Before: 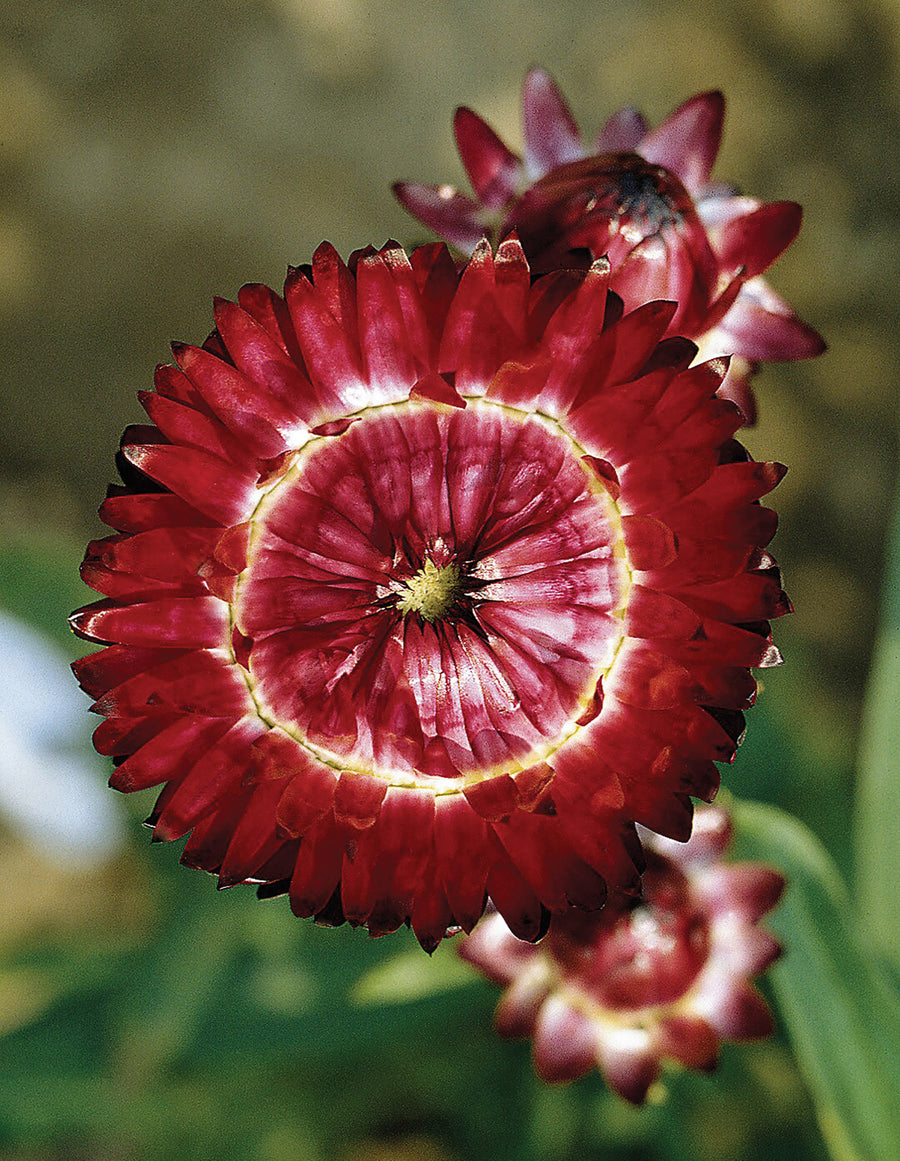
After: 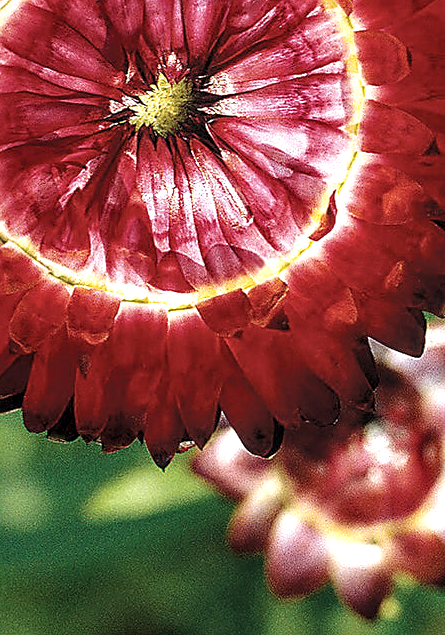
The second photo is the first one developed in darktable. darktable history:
local contrast: on, module defaults
white balance: emerald 1
sharpen: radius 1.864, amount 0.398, threshold 1.271
color zones: curves: ch0 [(0.068, 0.464) (0.25, 0.5) (0.48, 0.508) (0.75, 0.536) (0.886, 0.476) (0.967, 0.456)]; ch1 [(0.066, 0.456) (0.25, 0.5) (0.616, 0.508) (0.746, 0.56) (0.934, 0.444)]
crop: left 29.672%, top 41.786%, right 20.851%, bottom 3.487%
rotate and perspective: automatic cropping off
exposure: exposure 0.6 EV, compensate highlight preservation false
